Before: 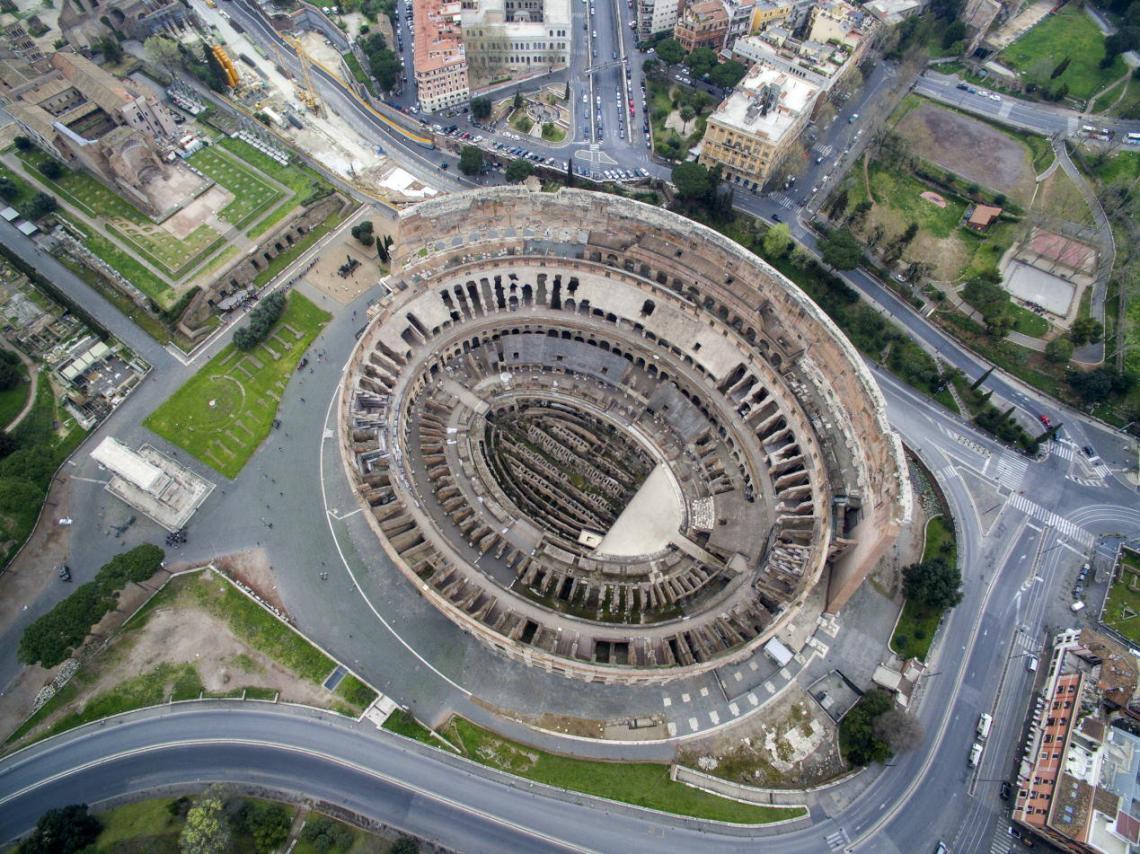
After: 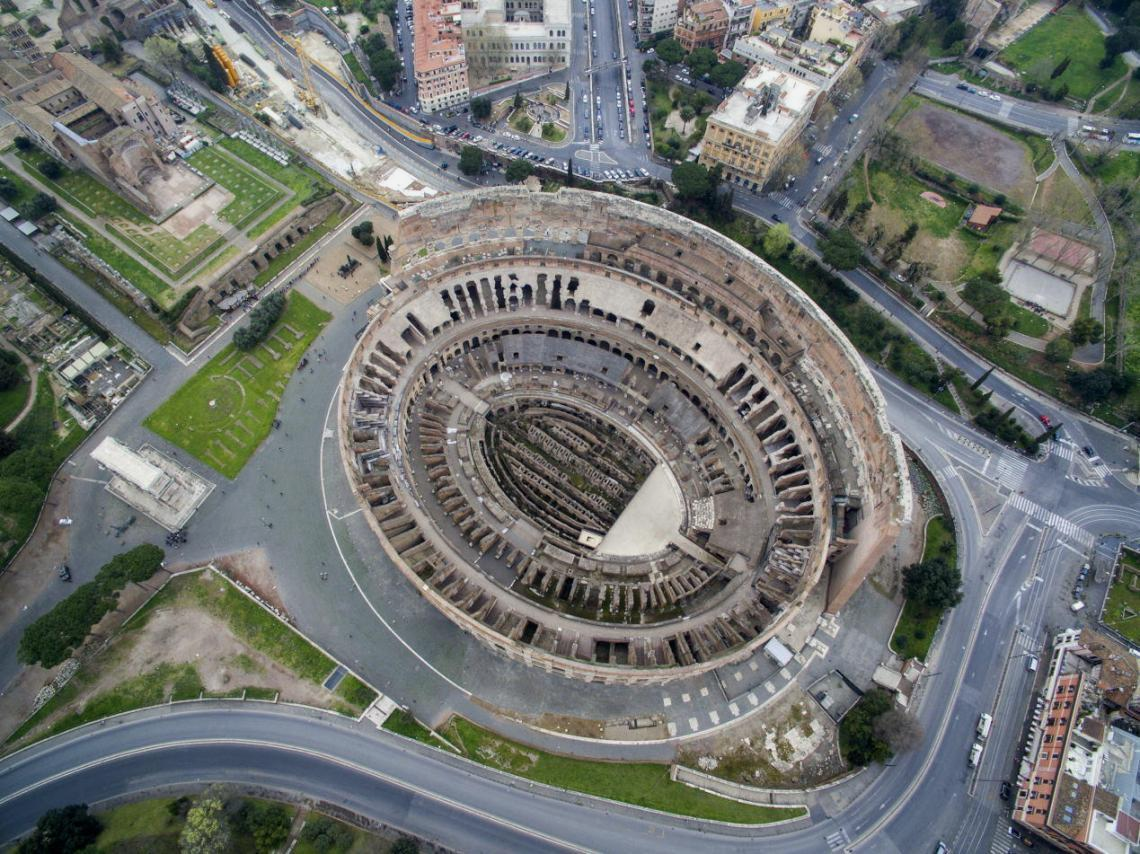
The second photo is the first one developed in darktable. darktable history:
exposure: exposure -0.152 EV, compensate exposure bias true, compensate highlight preservation false
